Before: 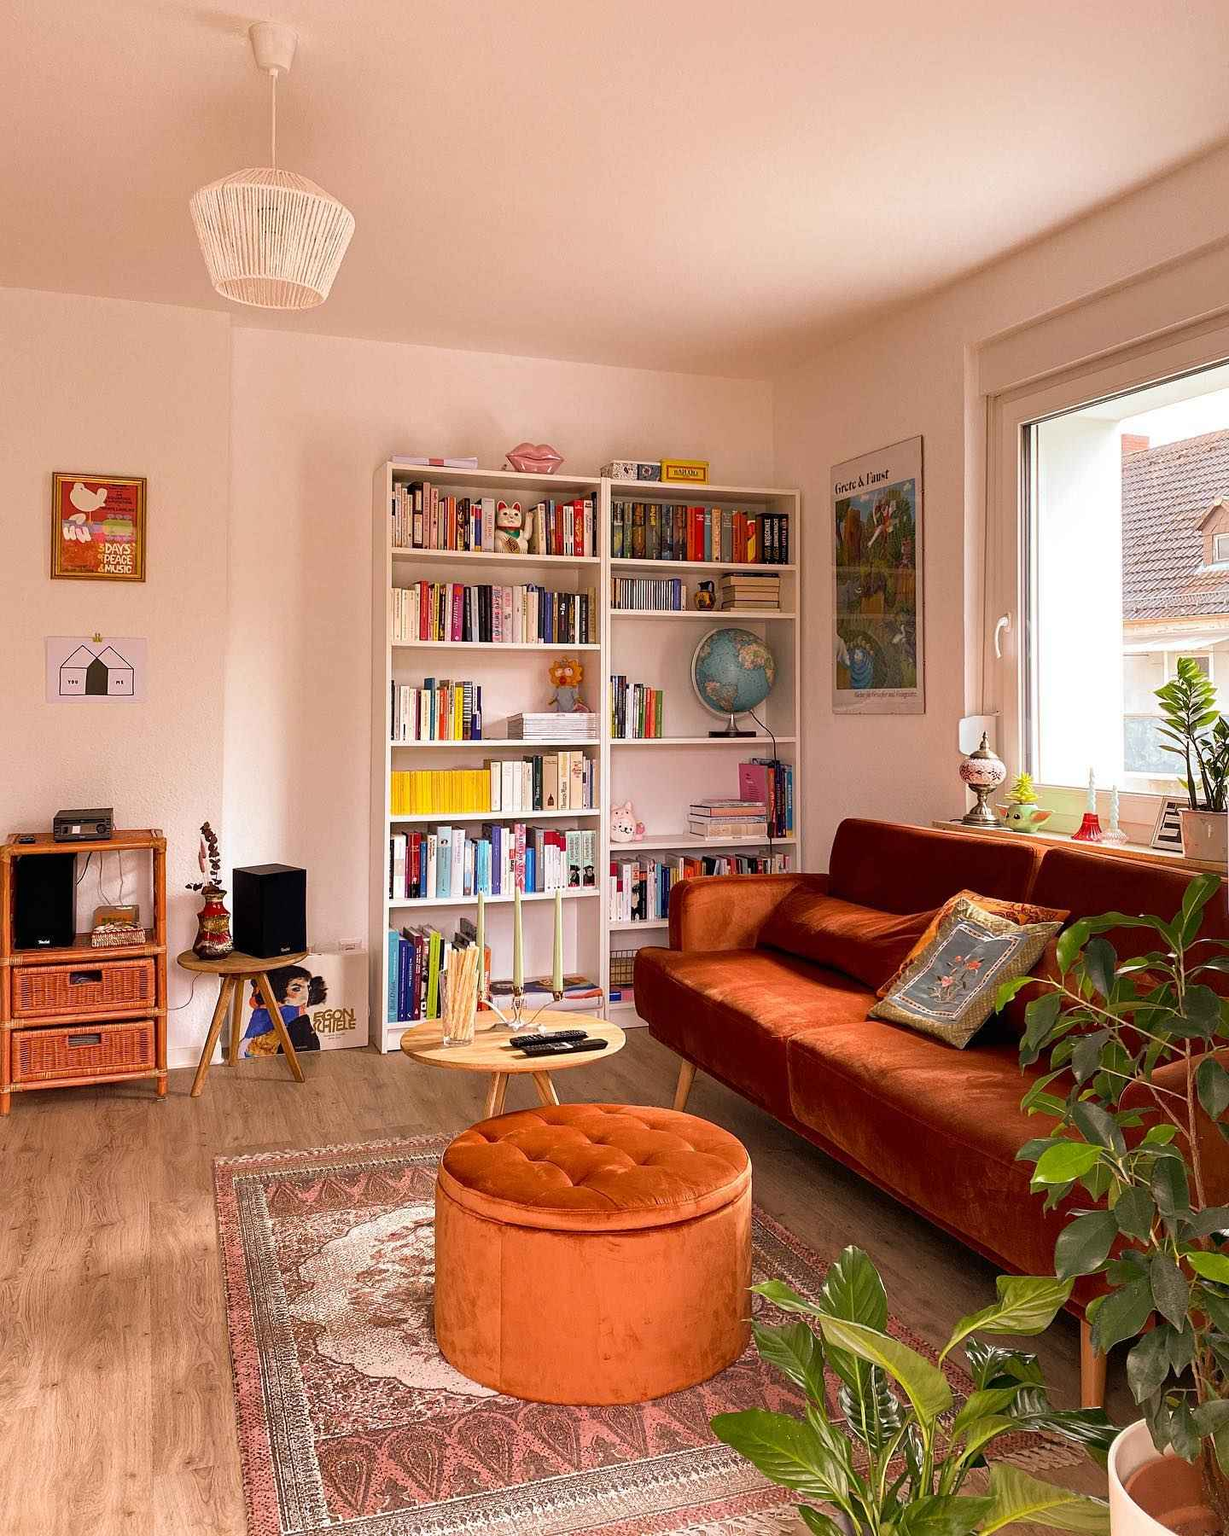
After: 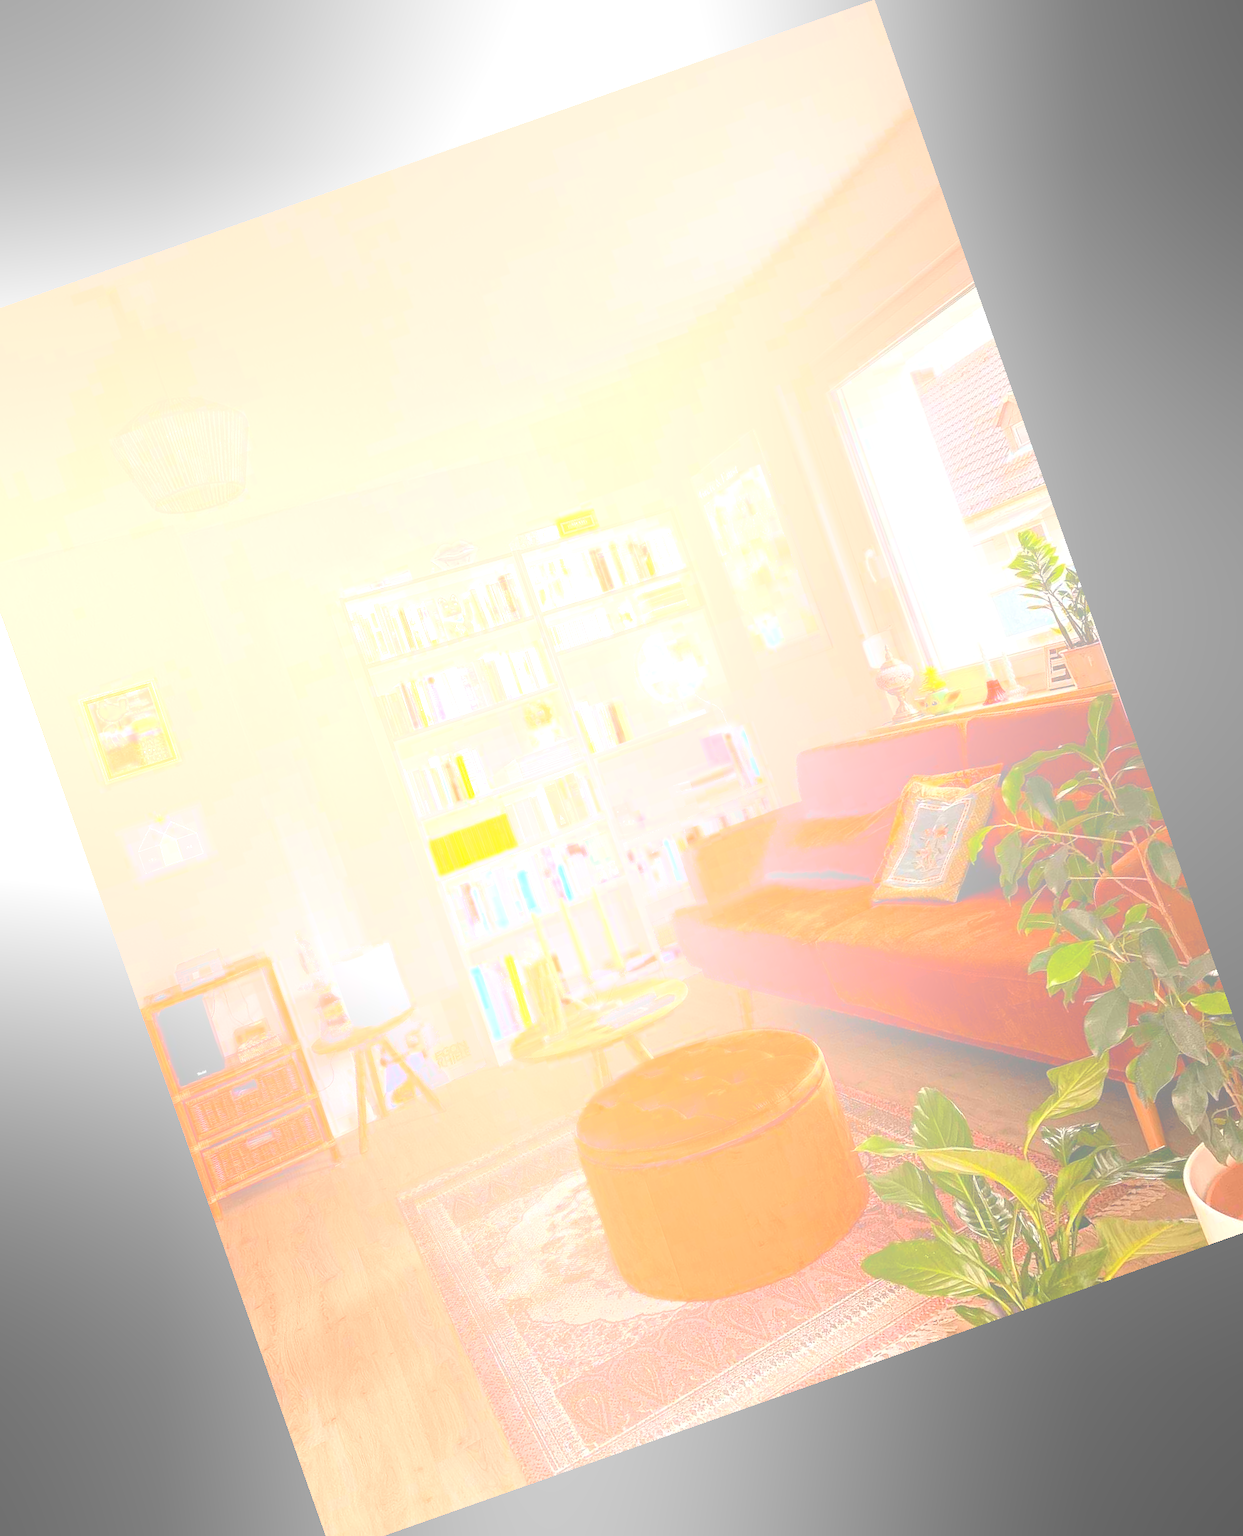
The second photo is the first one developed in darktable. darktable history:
tone equalizer: -8 EV -0.417 EV, -7 EV -0.389 EV, -6 EV -0.333 EV, -5 EV -0.222 EV, -3 EV 0.222 EV, -2 EV 0.333 EV, -1 EV 0.389 EV, +0 EV 0.417 EV, edges refinement/feathering 500, mask exposure compensation -1.57 EV, preserve details no
bloom: size 85%, threshold 5%, strength 85%
crop and rotate: angle 19.43°, left 6.812%, right 4.125%, bottom 1.087%
